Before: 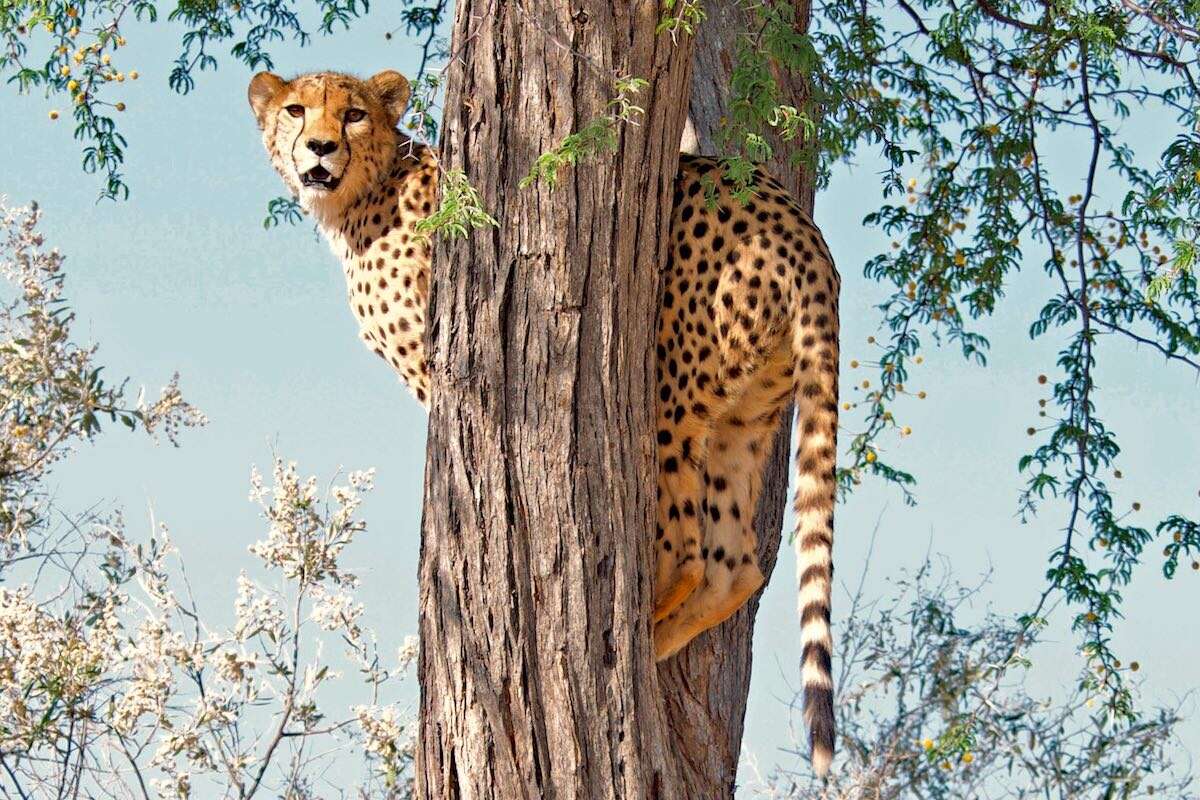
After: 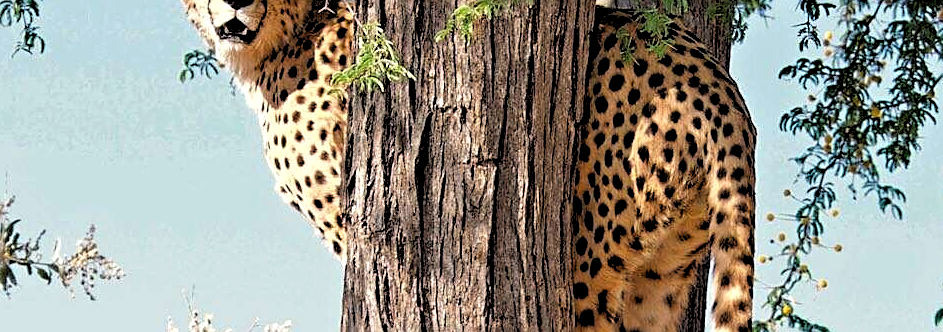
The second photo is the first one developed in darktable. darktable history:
sharpen: radius 1.967
rgb levels: levels [[0.034, 0.472, 0.904], [0, 0.5, 1], [0, 0.5, 1]]
crop: left 7.036%, top 18.398%, right 14.379%, bottom 40.043%
